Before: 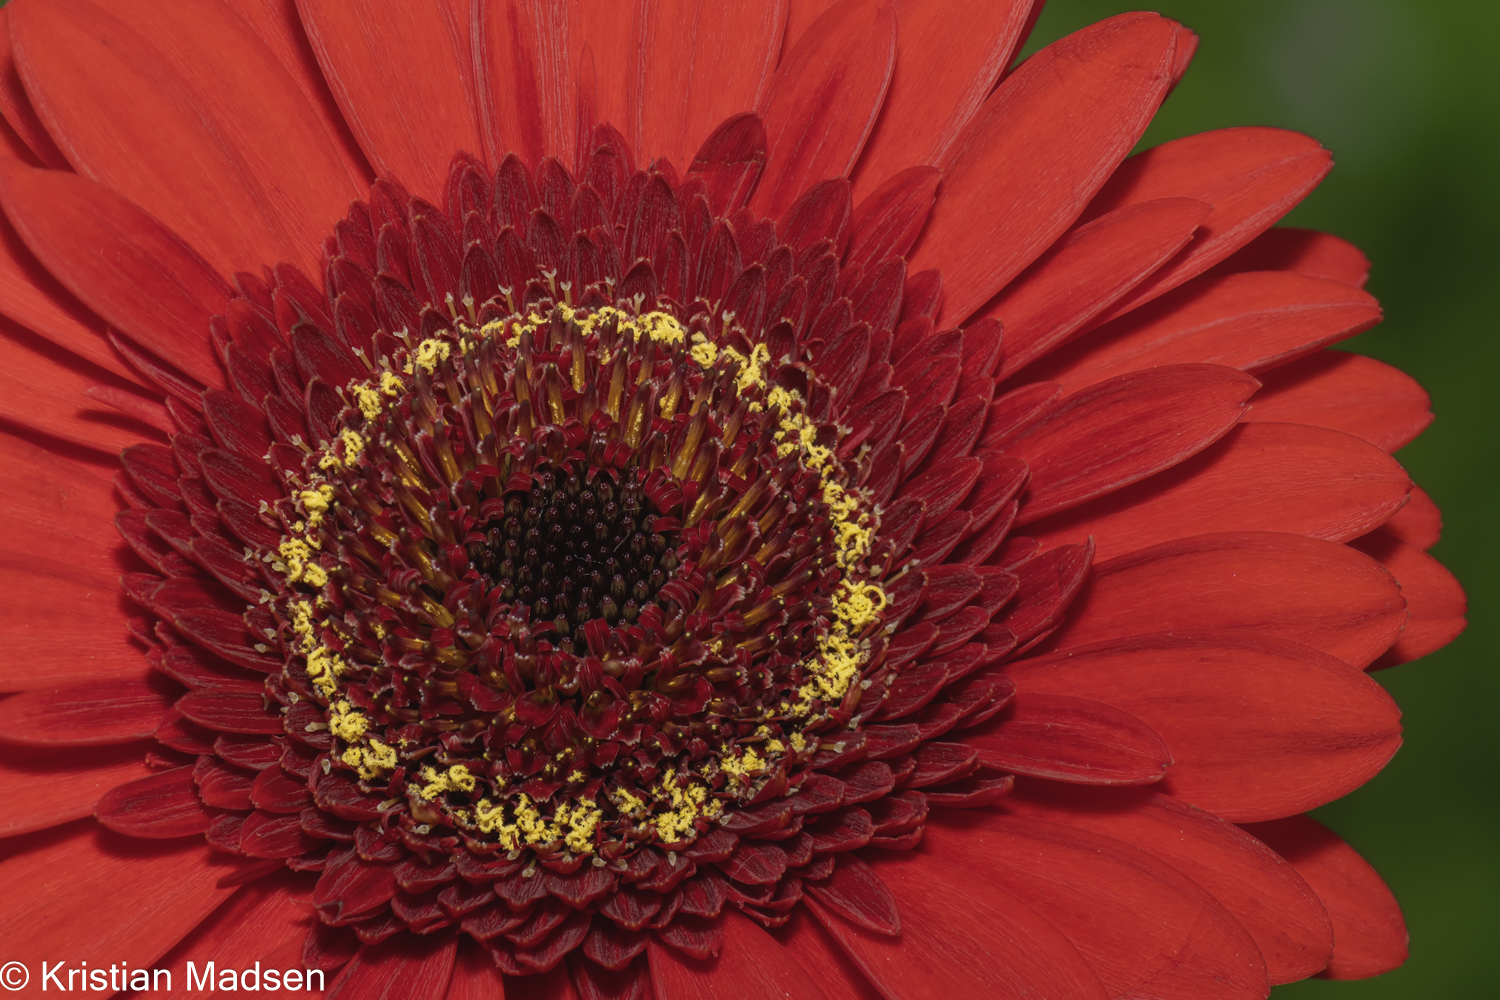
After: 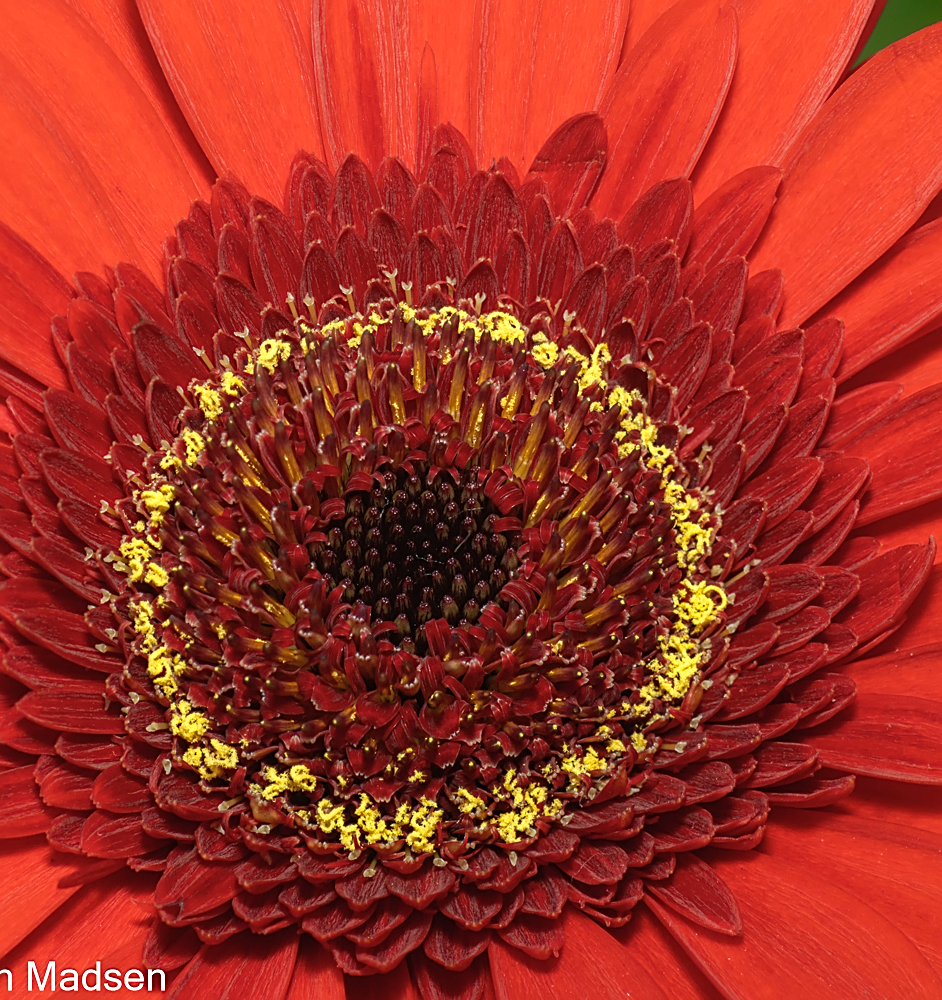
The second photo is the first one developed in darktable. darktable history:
color correction: highlights a* -8, highlights b* 3.1
crop: left 10.644%, right 26.528%
exposure: black level correction 0, exposure 0.5 EV, compensate highlight preservation false
sharpen: on, module defaults
